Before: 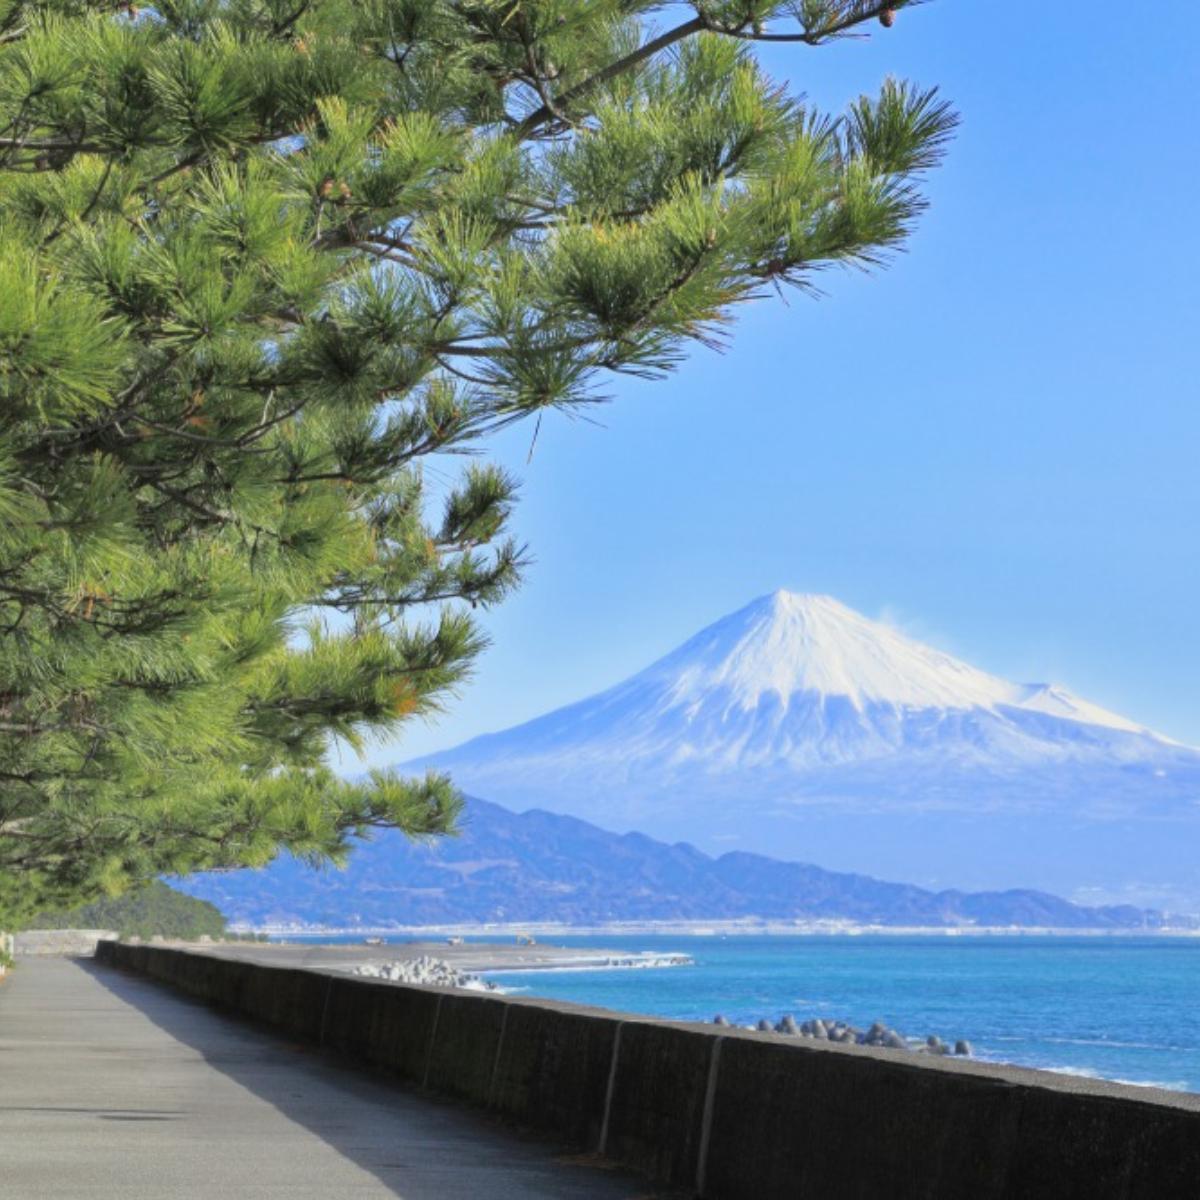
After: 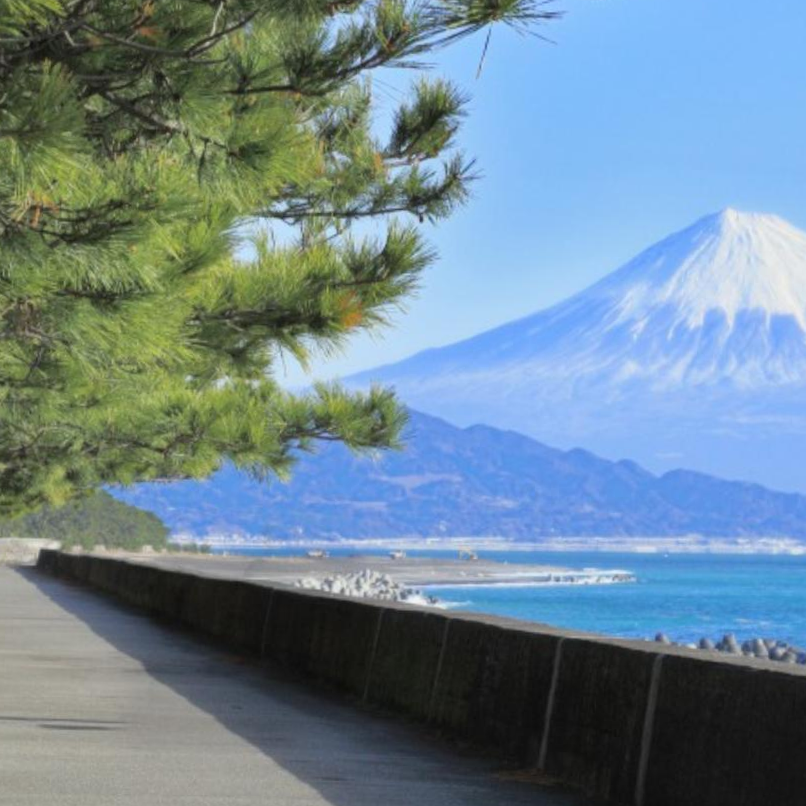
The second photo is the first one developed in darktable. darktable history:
exposure: compensate highlight preservation false
crop and rotate: angle -0.82°, left 3.85%, top 31.828%, right 27.992%
